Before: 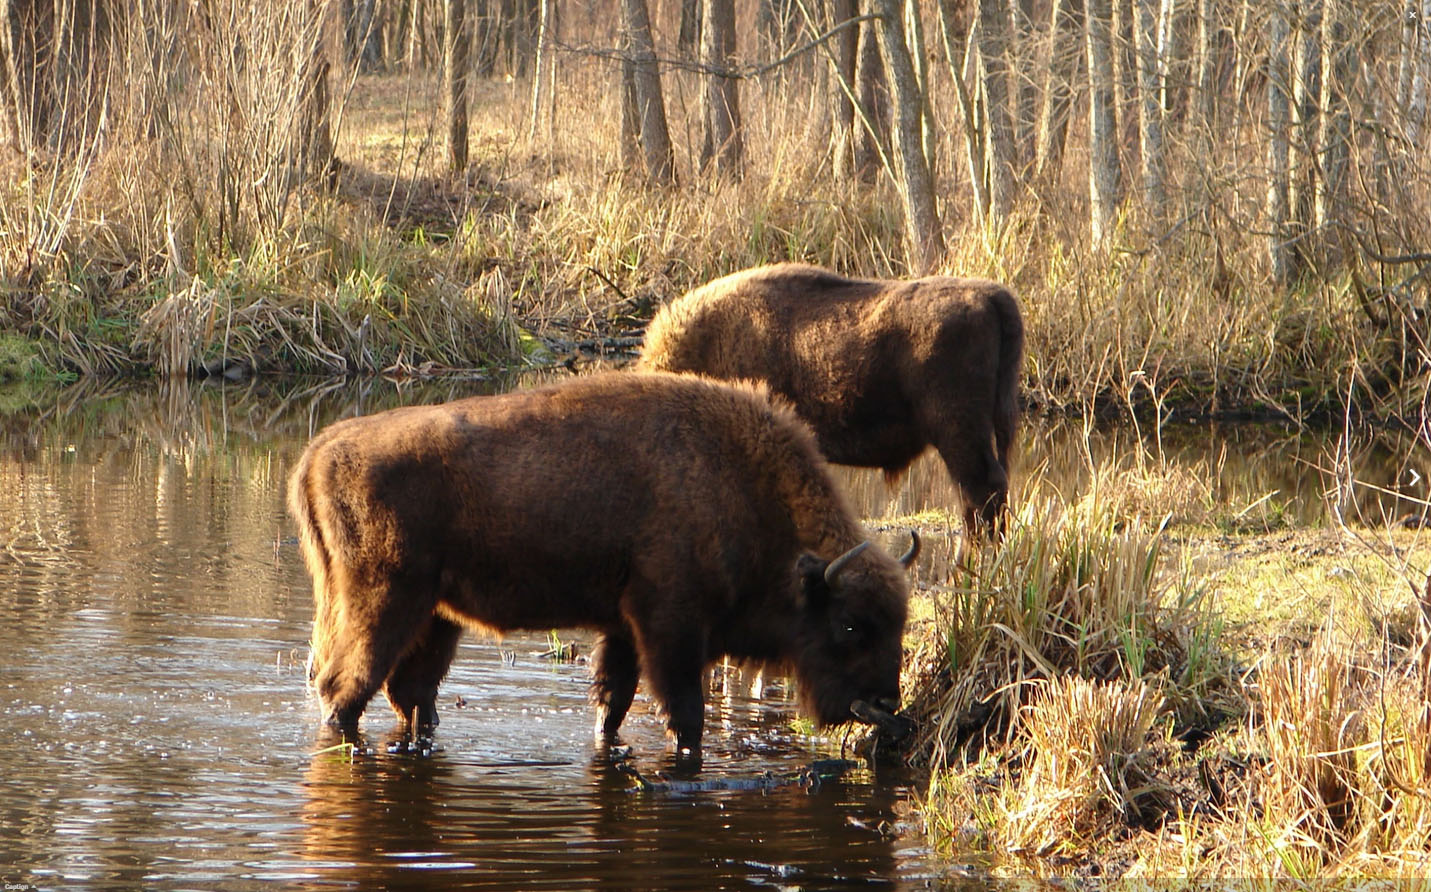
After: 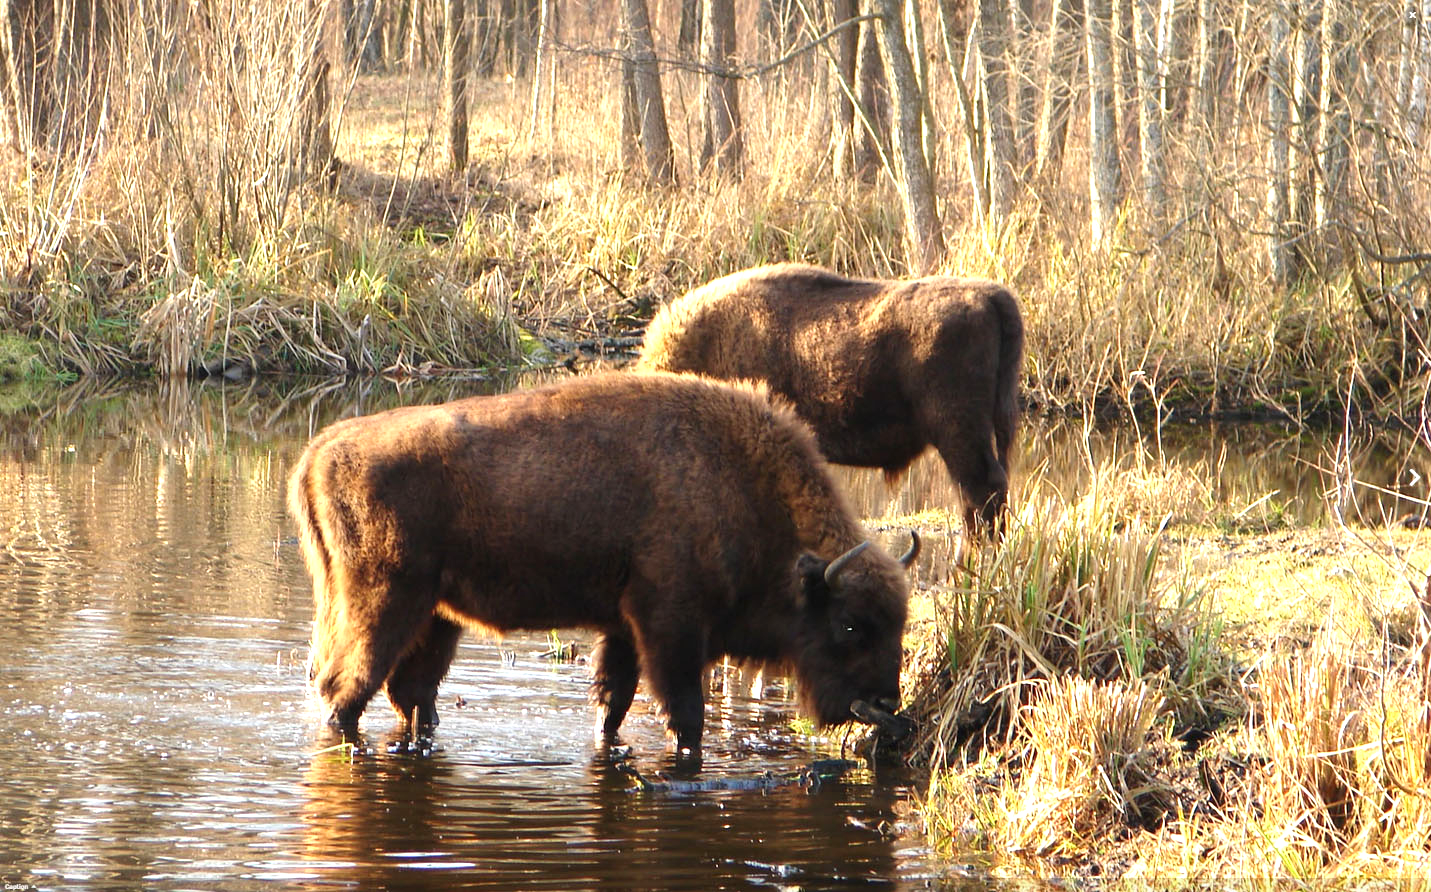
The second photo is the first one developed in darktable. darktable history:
exposure: black level correction 0, exposure 0.702 EV, compensate highlight preservation false
shadows and highlights: shadows 12.21, white point adjustment 1.1, highlights -2.26, soften with gaussian
